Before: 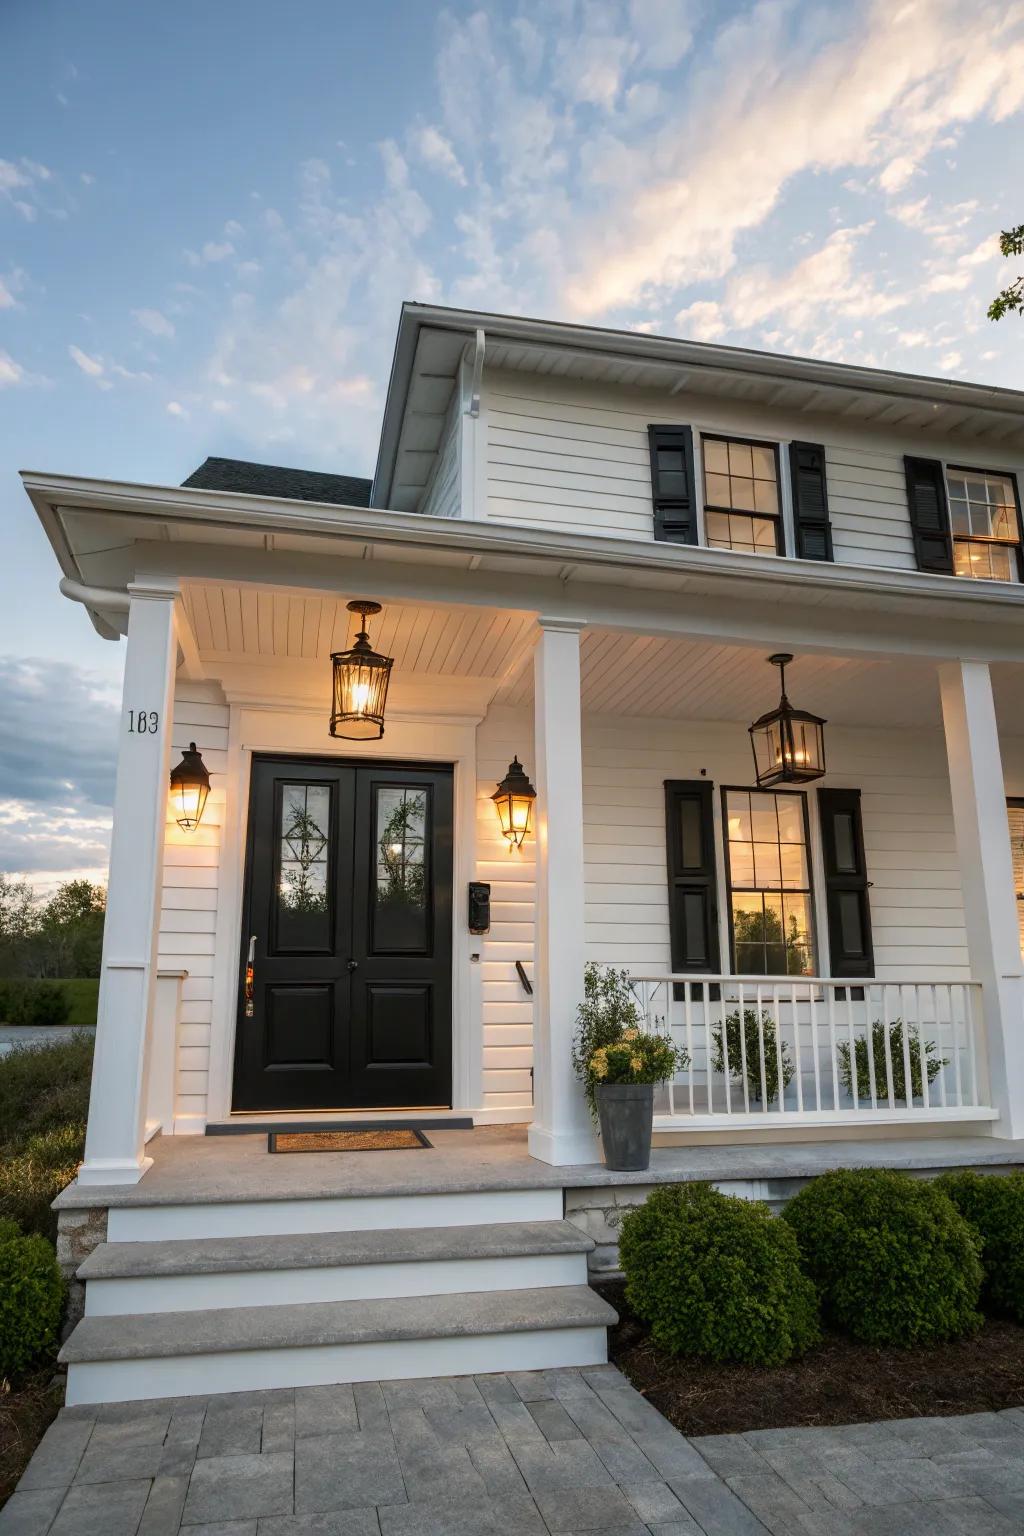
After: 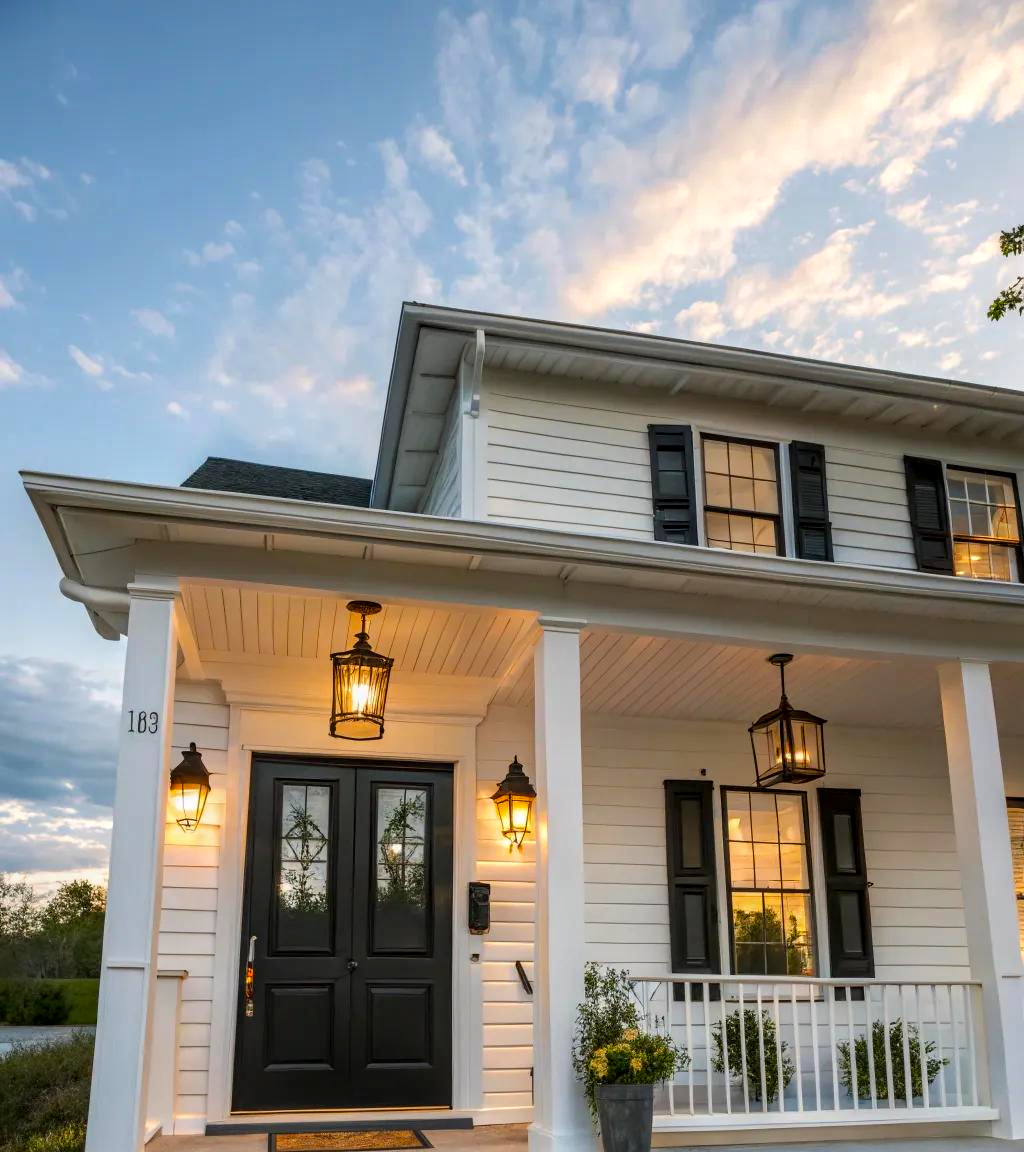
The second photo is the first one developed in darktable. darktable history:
local contrast: on, module defaults
color balance rgb: perceptual saturation grading › global saturation 20%, global vibrance 20%
crop: bottom 24.988%
